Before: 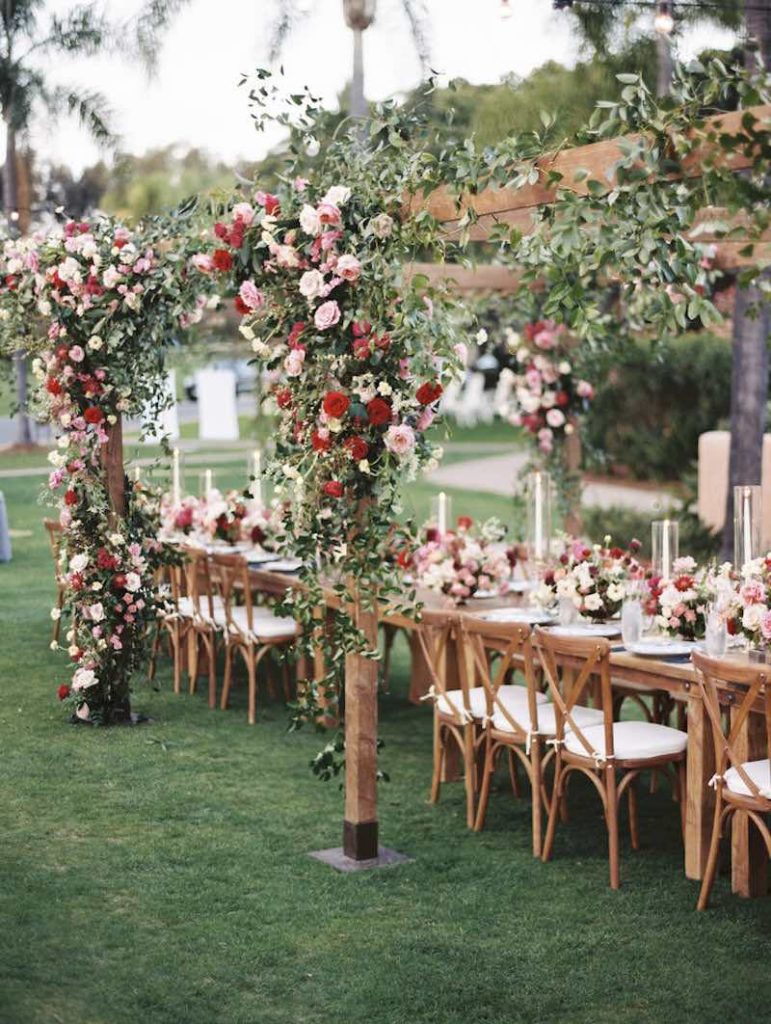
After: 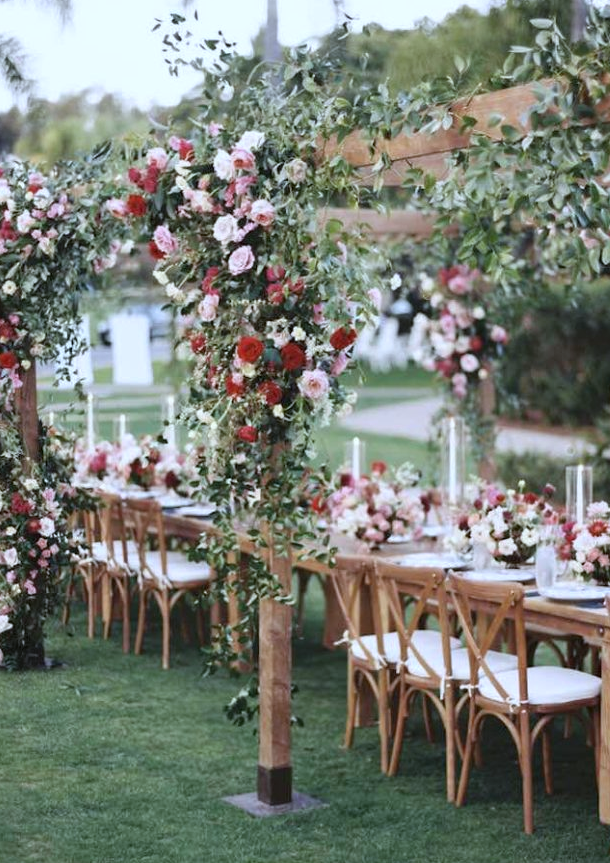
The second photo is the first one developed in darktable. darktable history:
crop: left 11.225%, top 5.381%, right 9.565%, bottom 10.314%
white balance: red 0.931, blue 1.11
